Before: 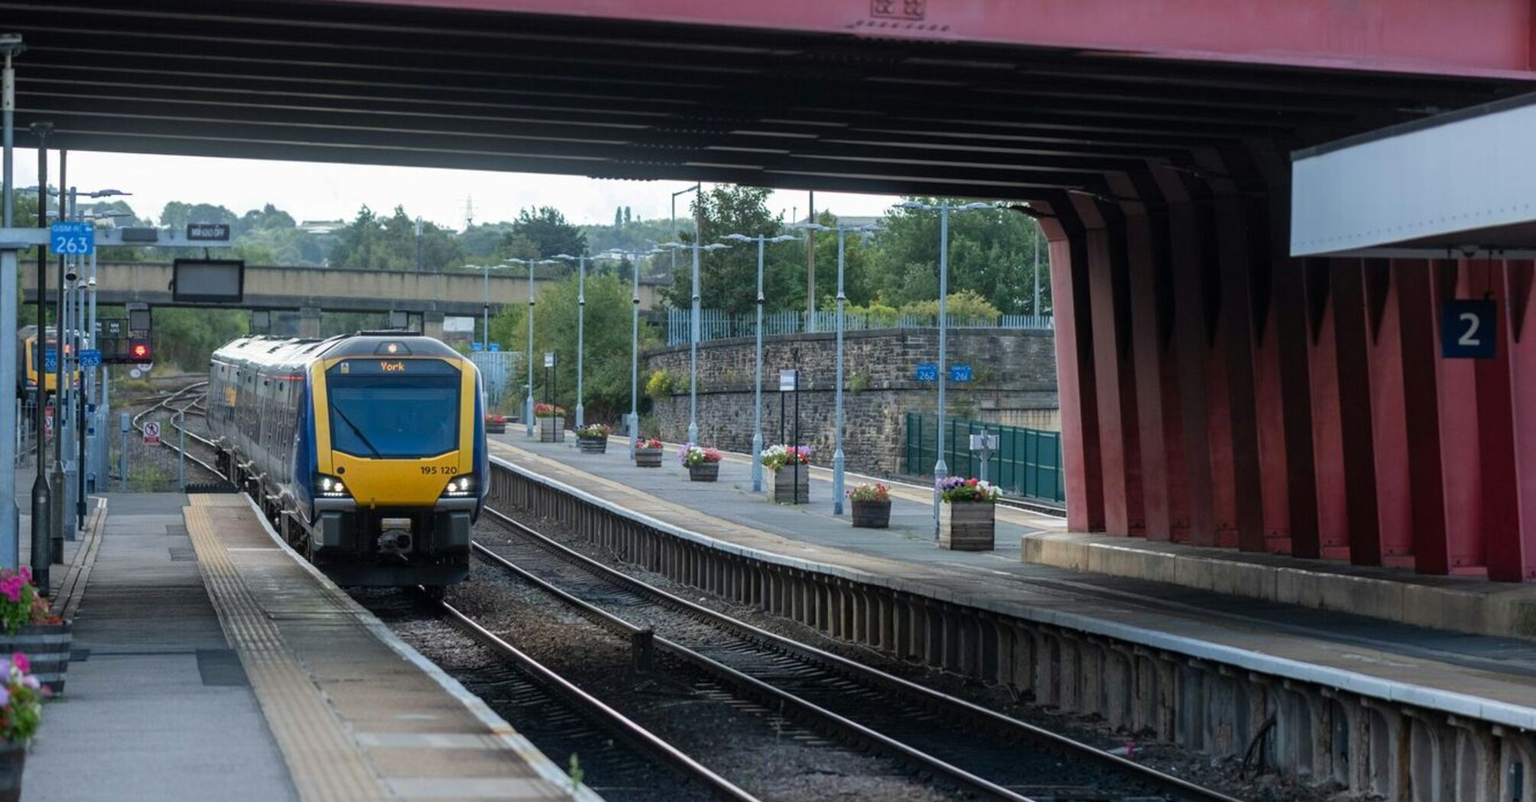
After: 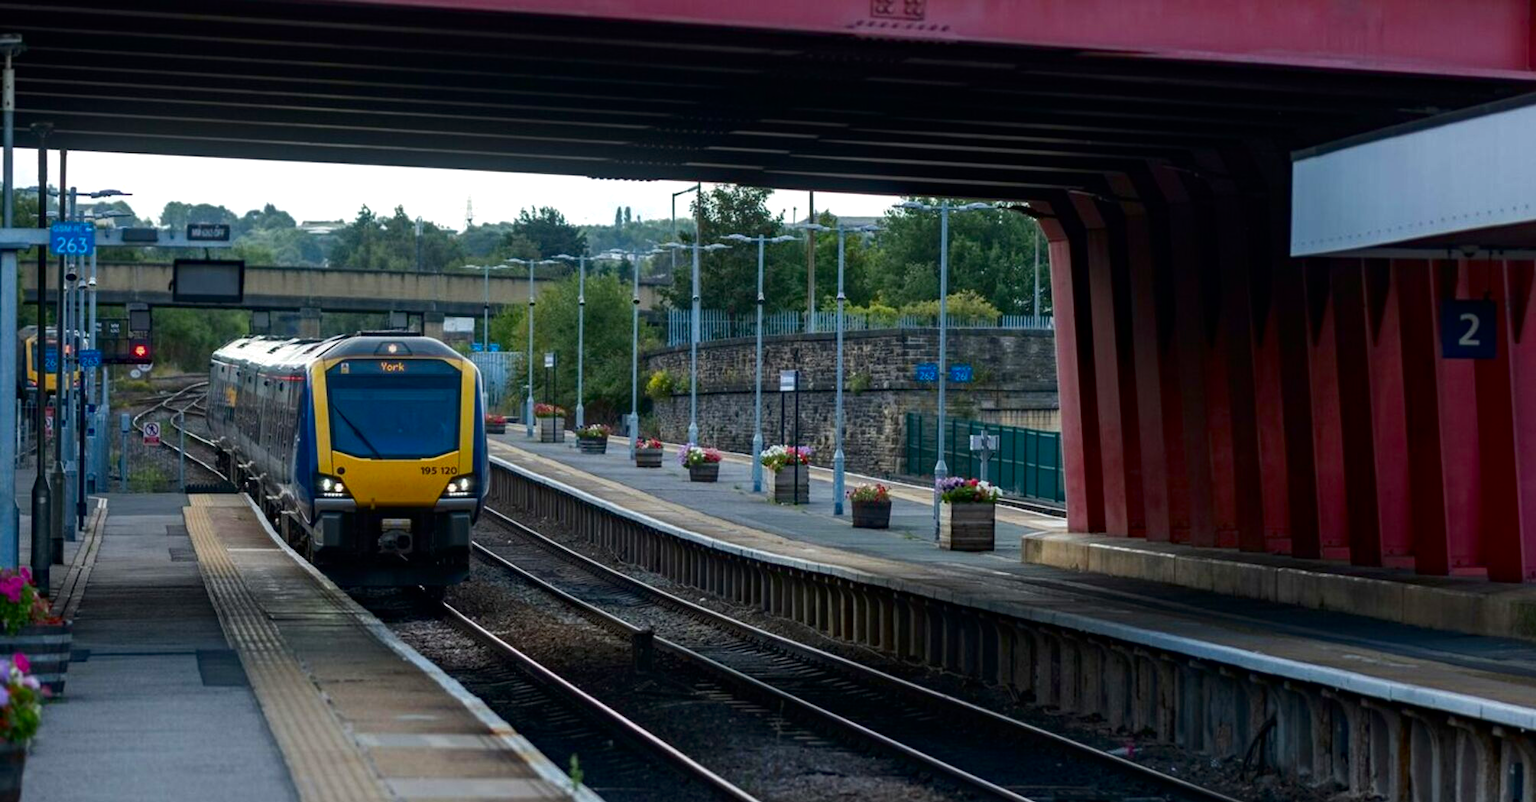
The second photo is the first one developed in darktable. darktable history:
contrast brightness saturation: contrast 0.068, brightness -0.15, saturation 0.12
haze removal: compatibility mode true, adaptive false
